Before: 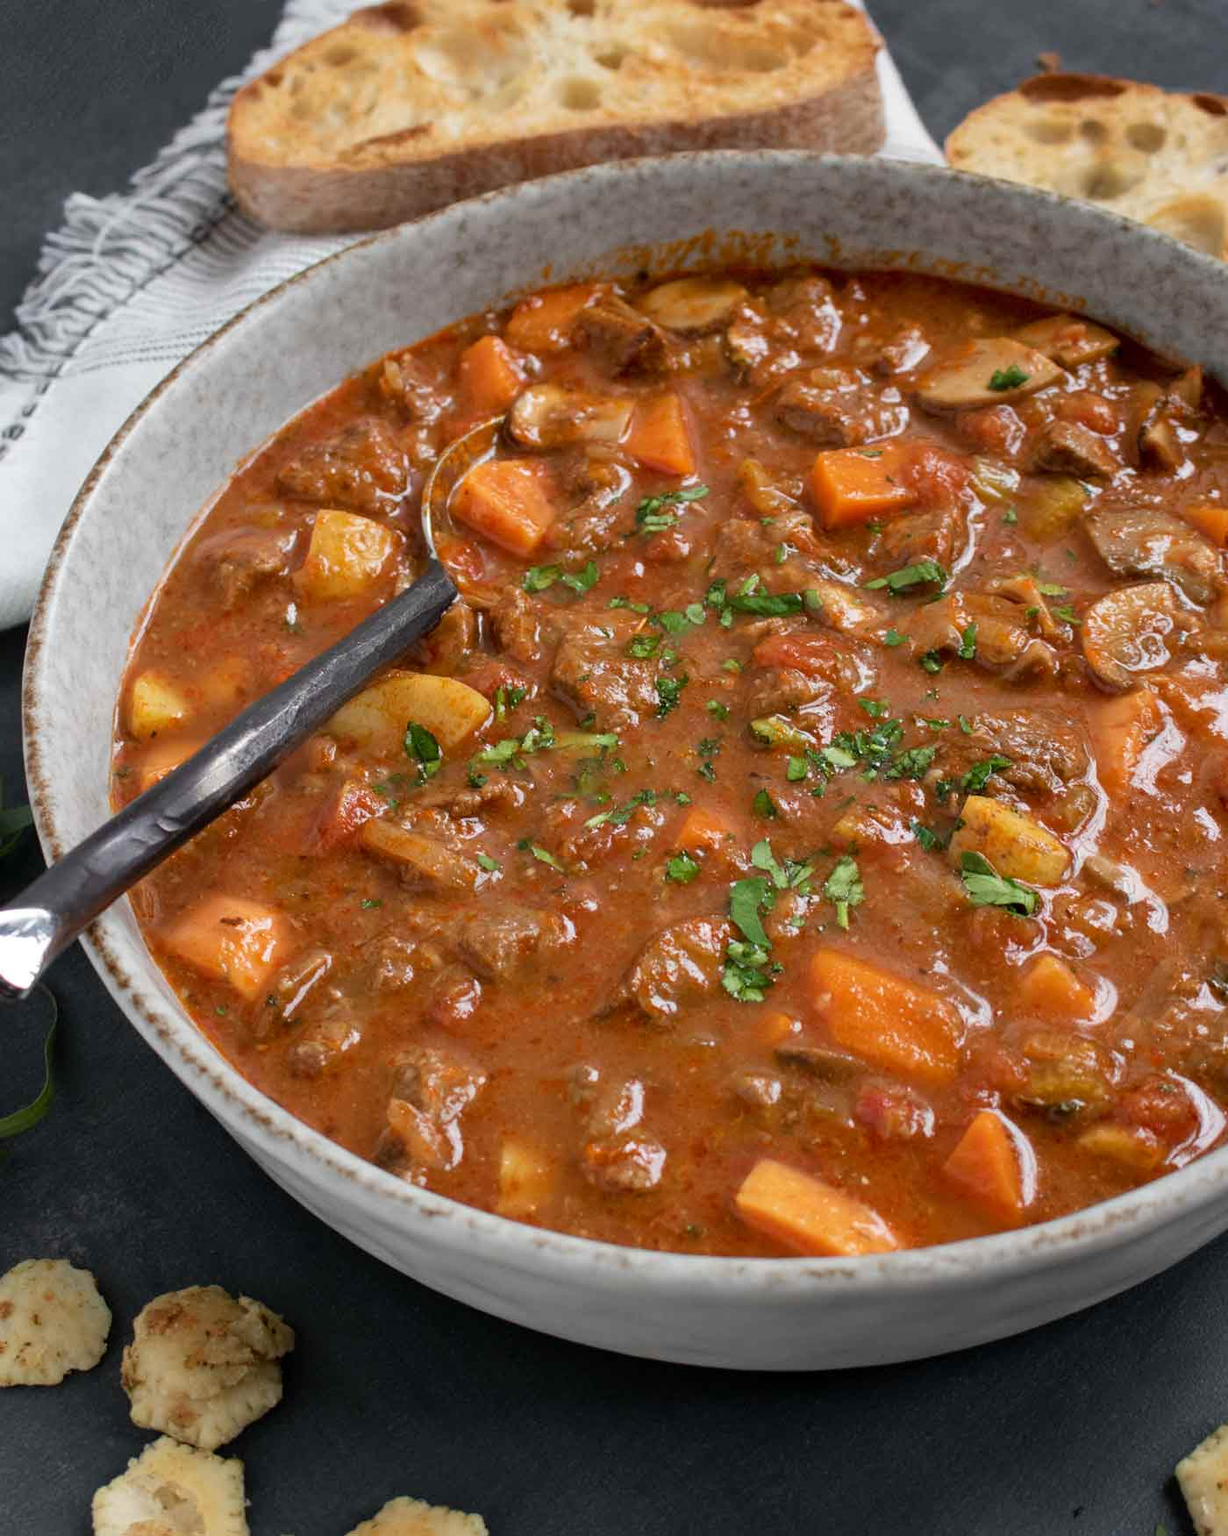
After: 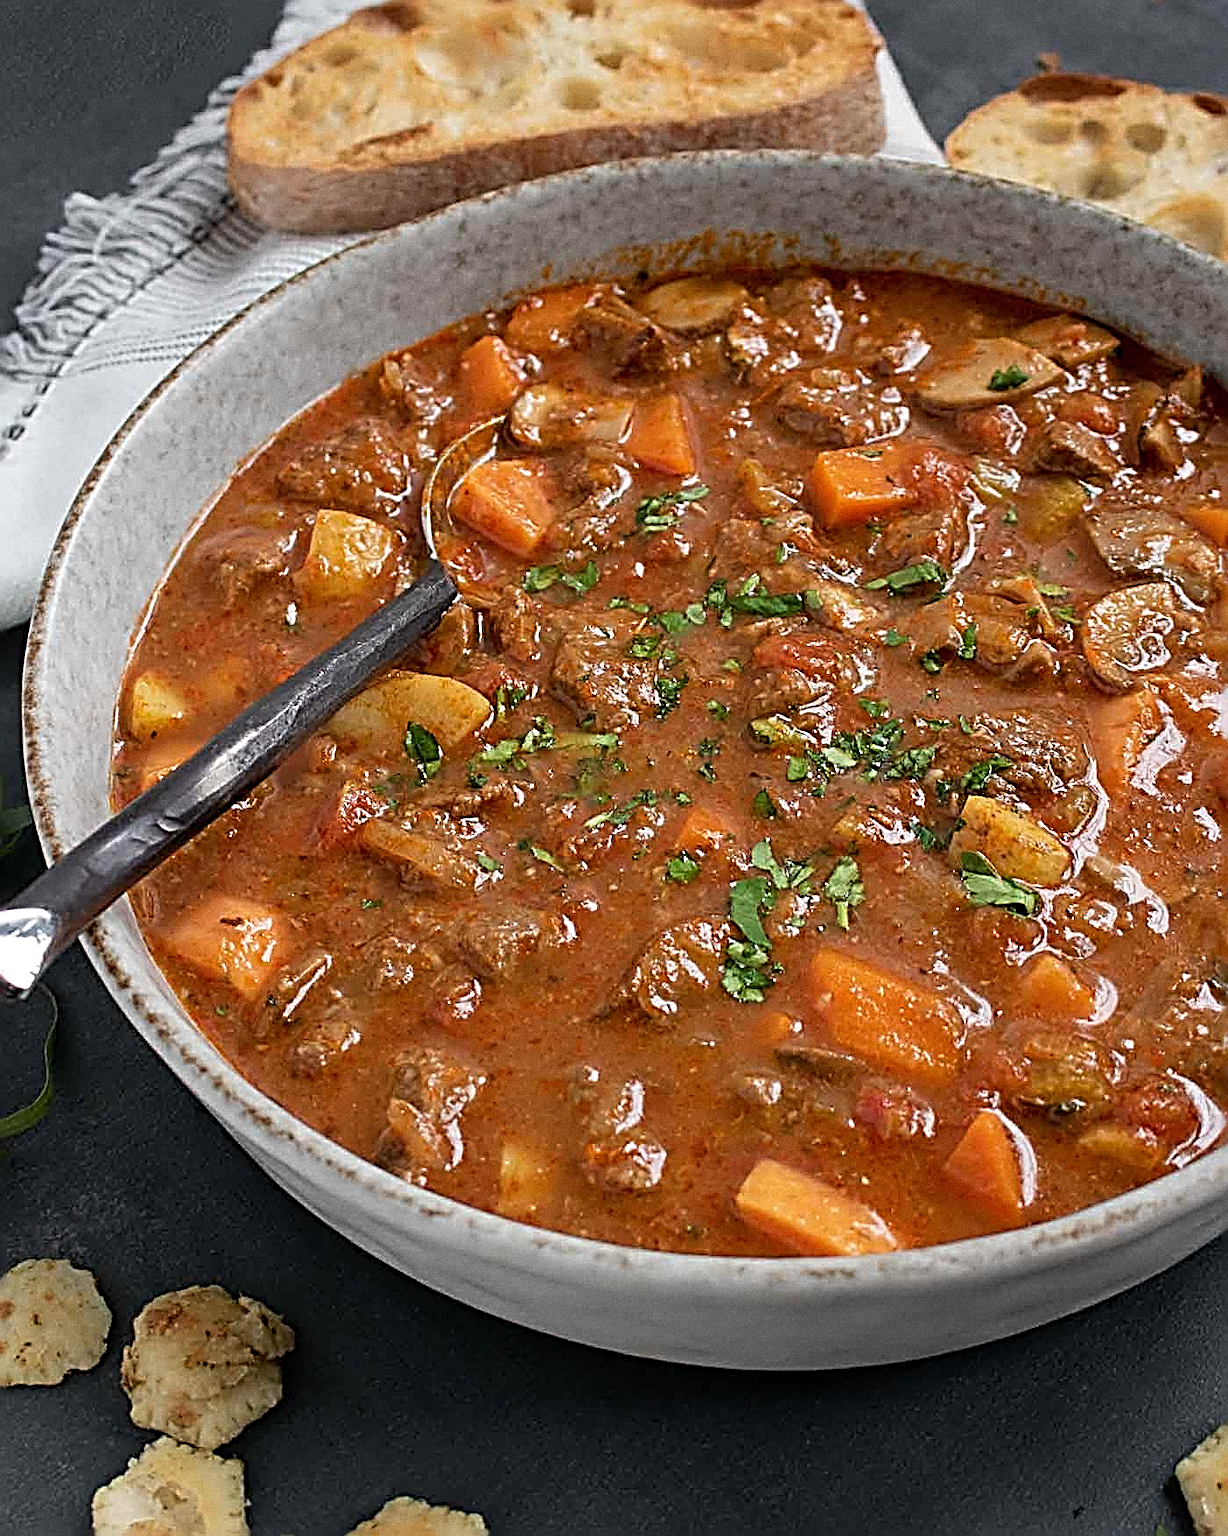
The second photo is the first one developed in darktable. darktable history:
grain: on, module defaults
sharpen: radius 3.158, amount 1.731
